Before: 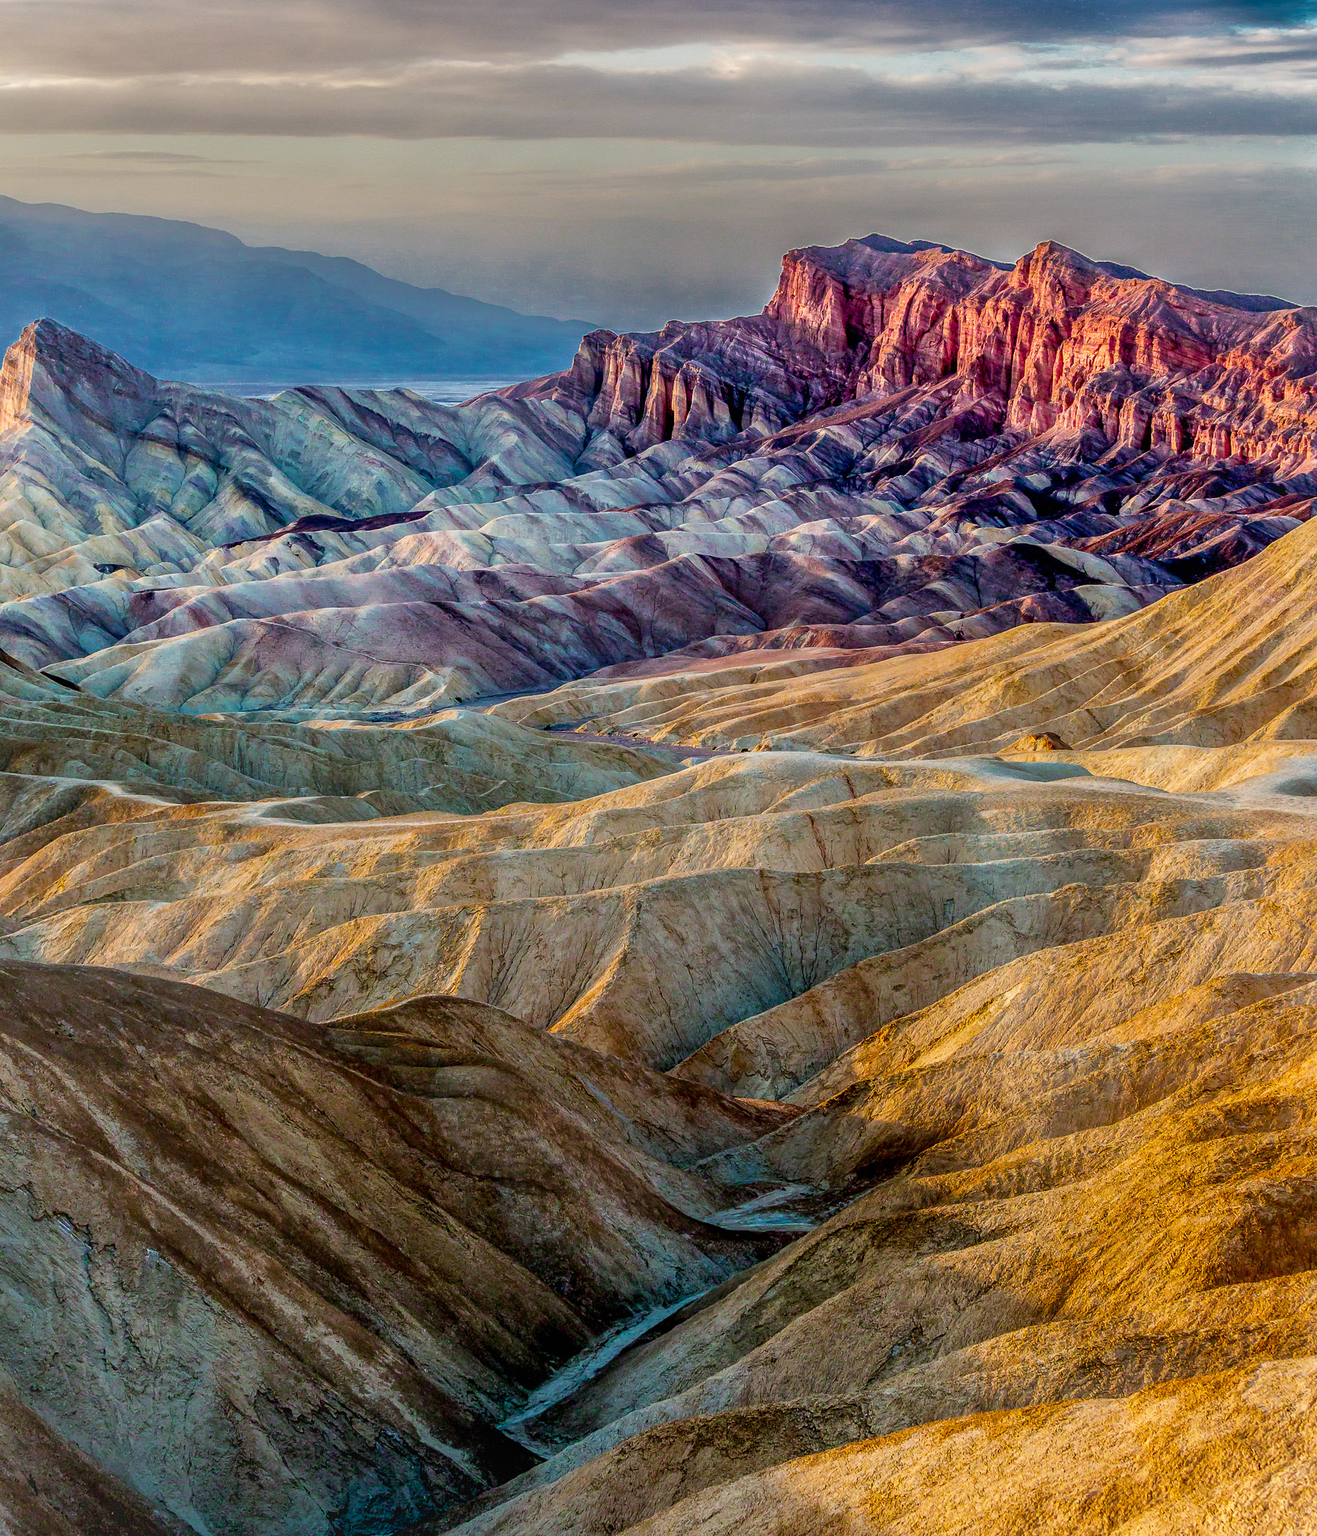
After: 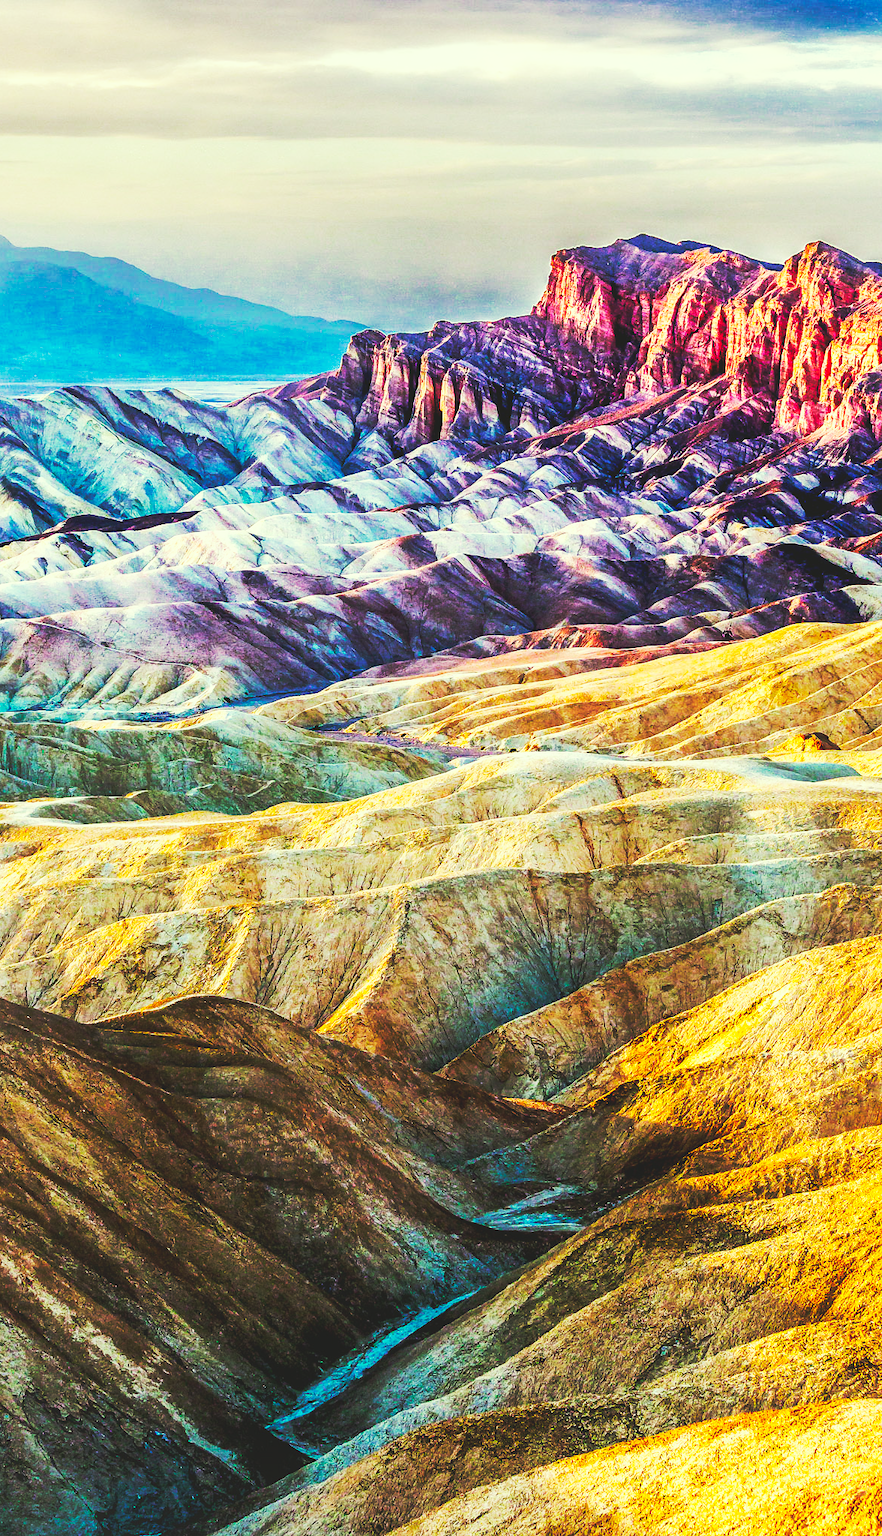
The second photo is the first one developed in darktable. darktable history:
color correction: highlights a* -5.82, highlights b* 10.74
crop and rotate: left 17.647%, right 15.35%
base curve: curves: ch0 [(0, 0.015) (0.085, 0.116) (0.134, 0.298) (0.19, 0.545) (0.296, 0.764) (0.599, 0.982) (1, 1)], exposure shift 0.575, preserve colors none
